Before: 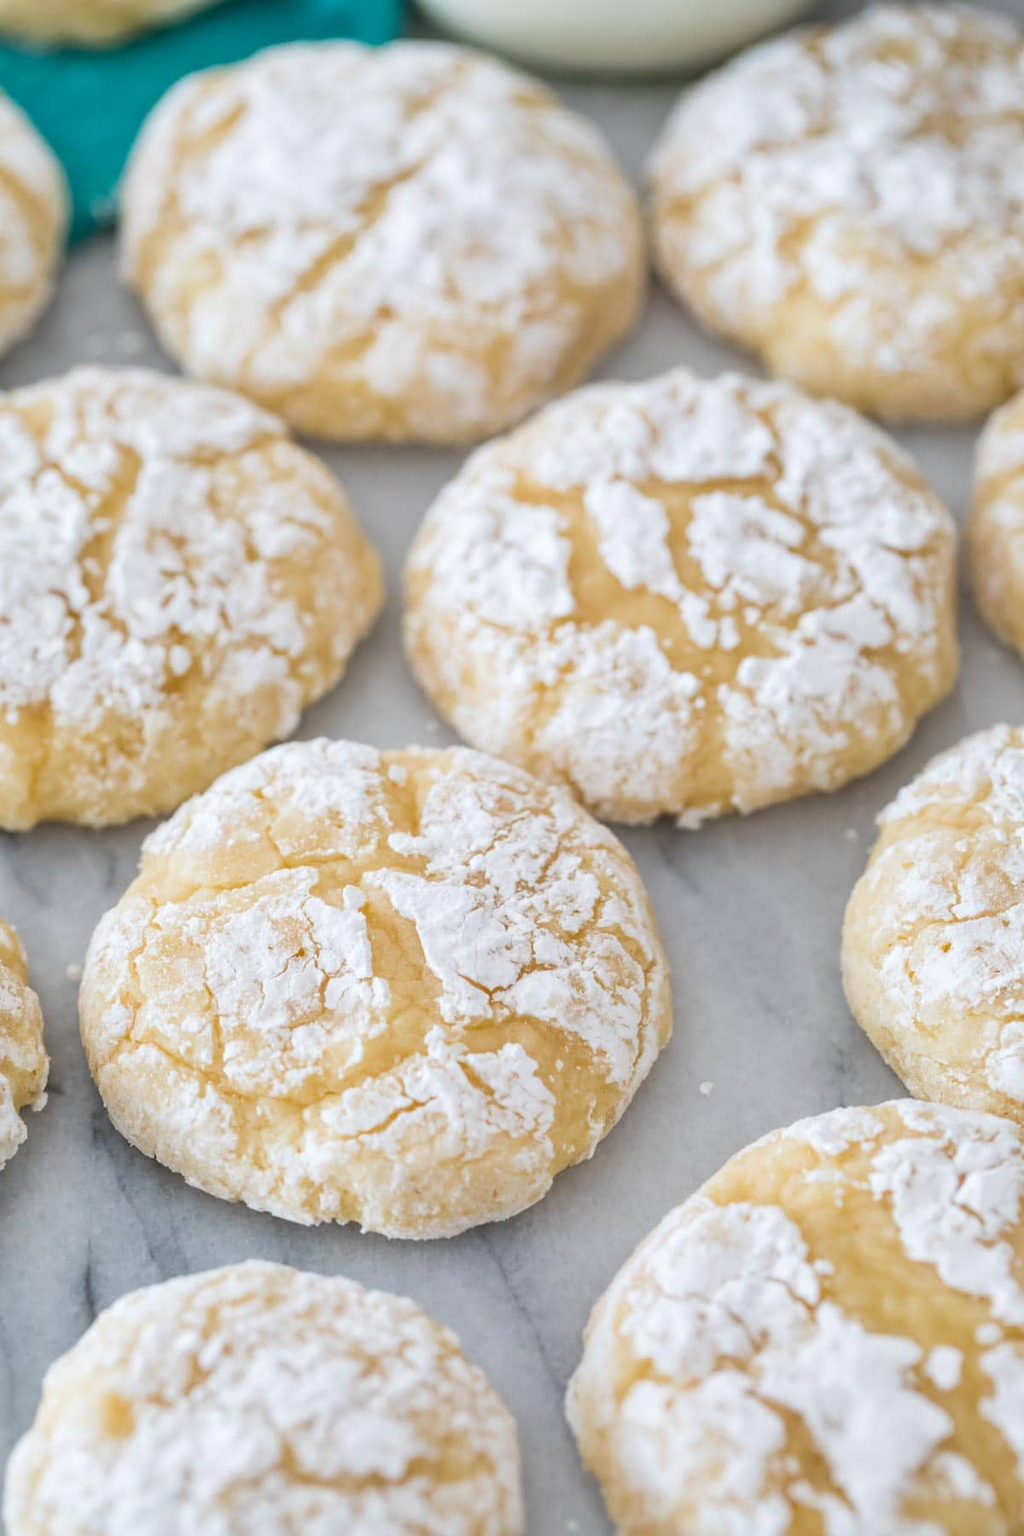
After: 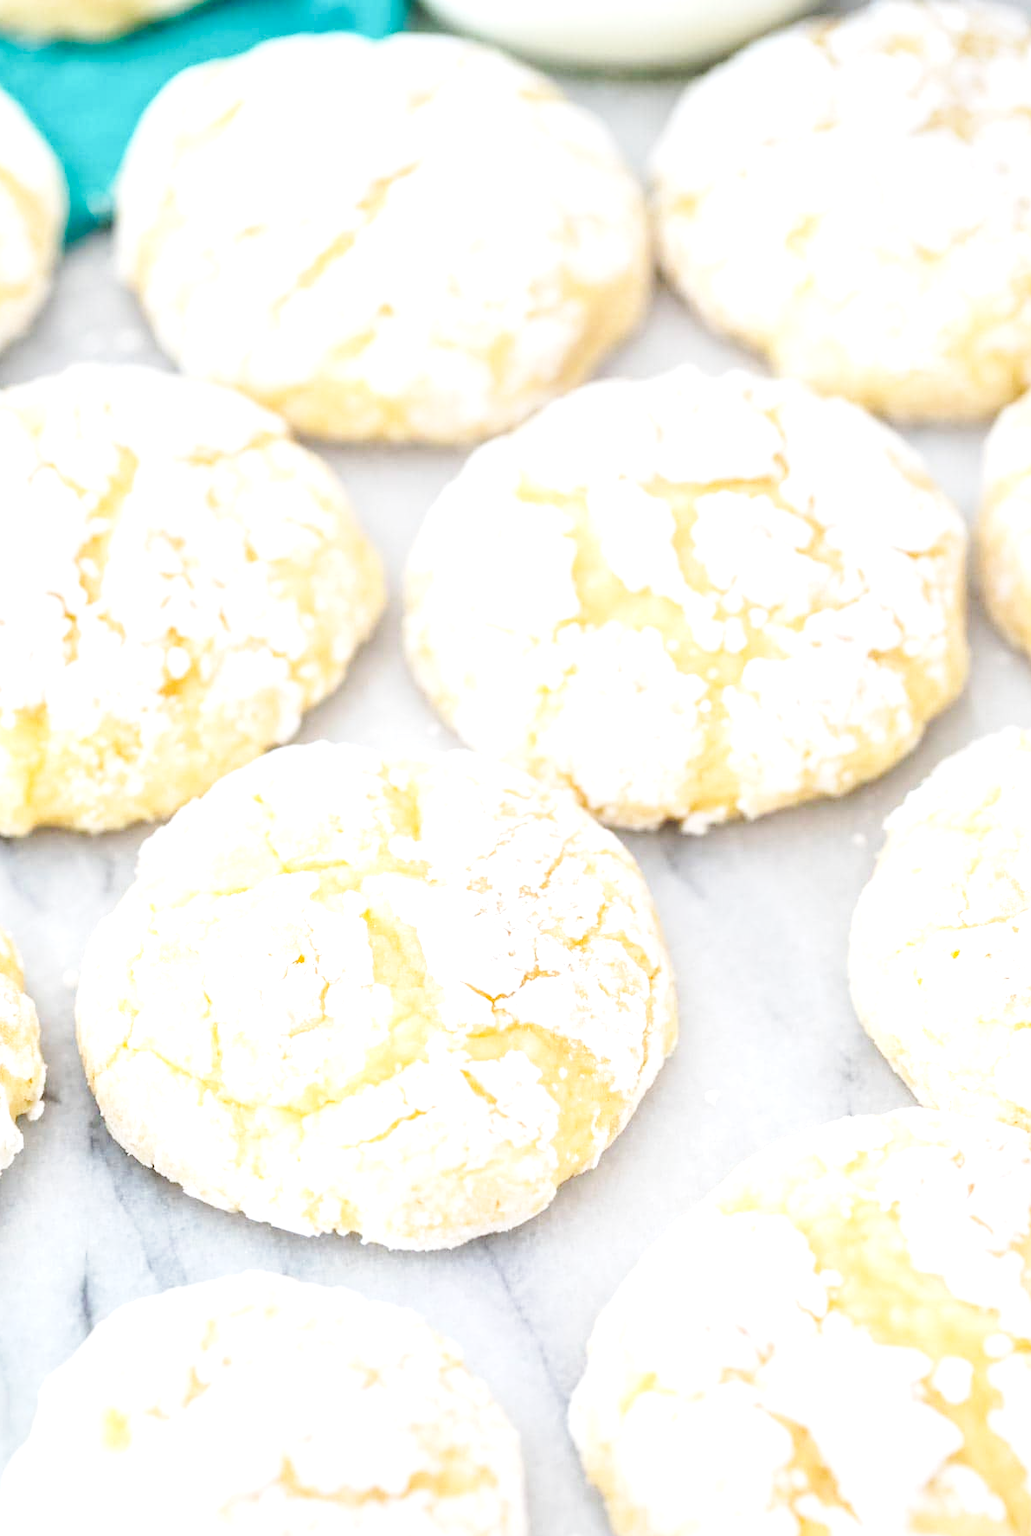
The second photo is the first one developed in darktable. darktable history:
base curve: curves: ch0 [(0, 0) (0.032, 0.025) (0.121, 0.166) (0.206, 0.329) (0.605, 0.79) (1, 1)], preserve colors none
exposure: black level correction 0, exposure 1.106 EV, compensate highlight preservation false
crop: left 0.452%, top 0.473%, right 0.191%, bottom 0.878%
